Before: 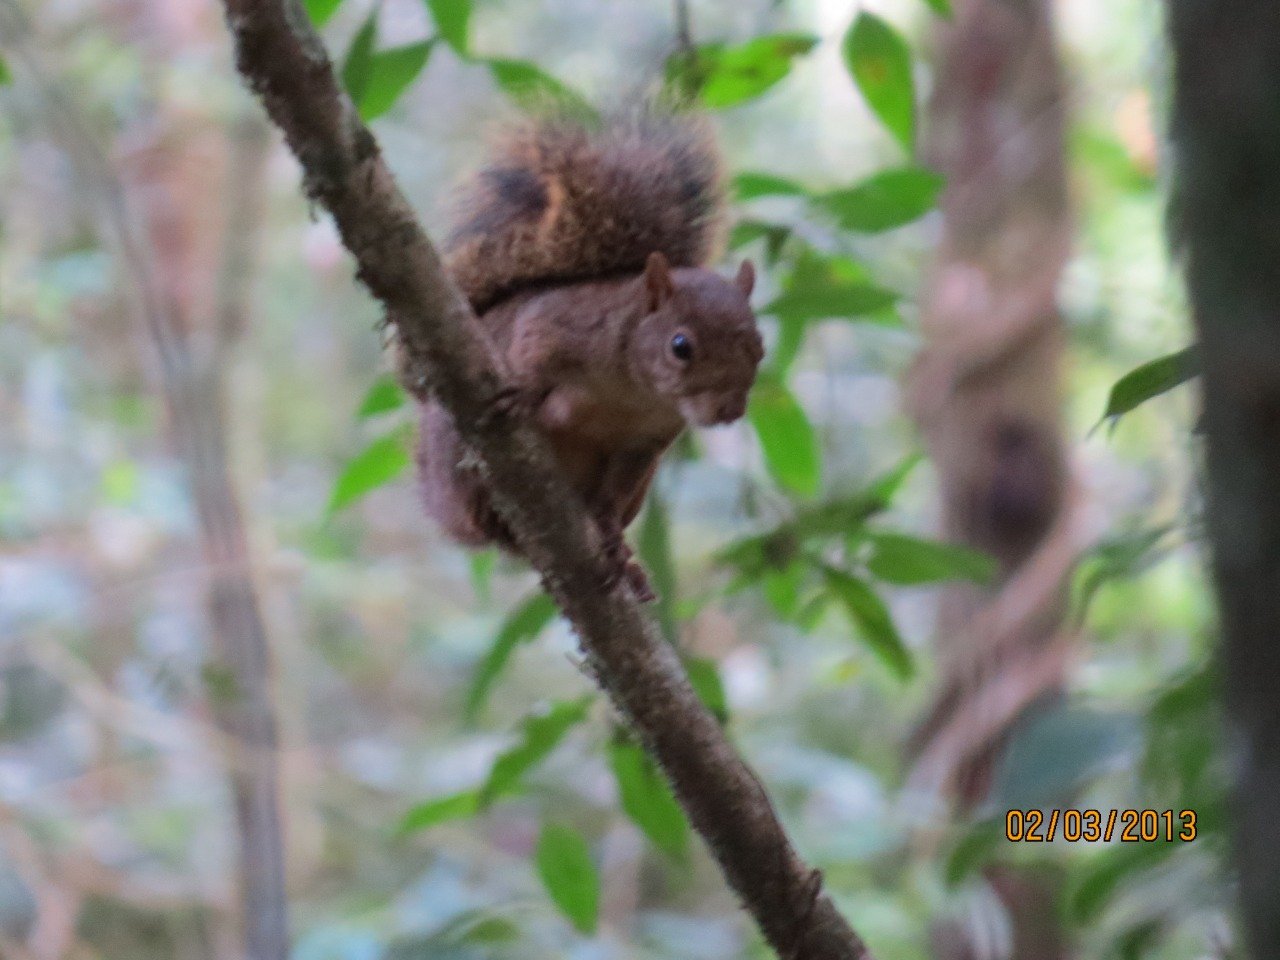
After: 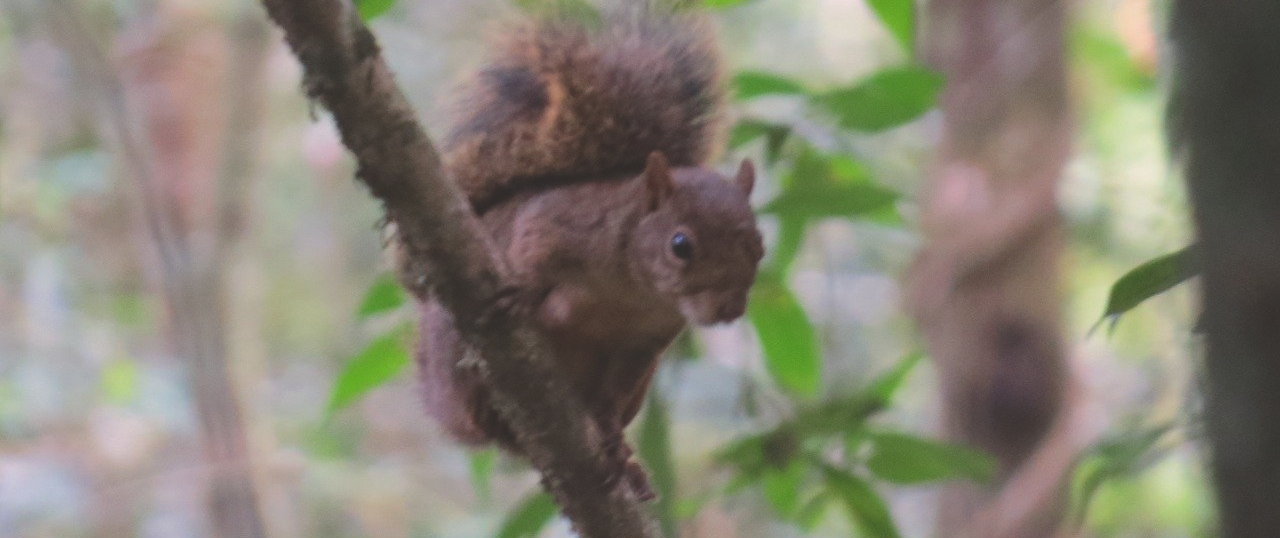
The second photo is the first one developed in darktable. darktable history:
crop and rotate: top 10.605%, bottom 33.274%
exposure: black level correction -0.025, exposure -0.117 EV, compensate highlight preservation false
color correction: highlights a* 3.84, highlights b* 5.07
